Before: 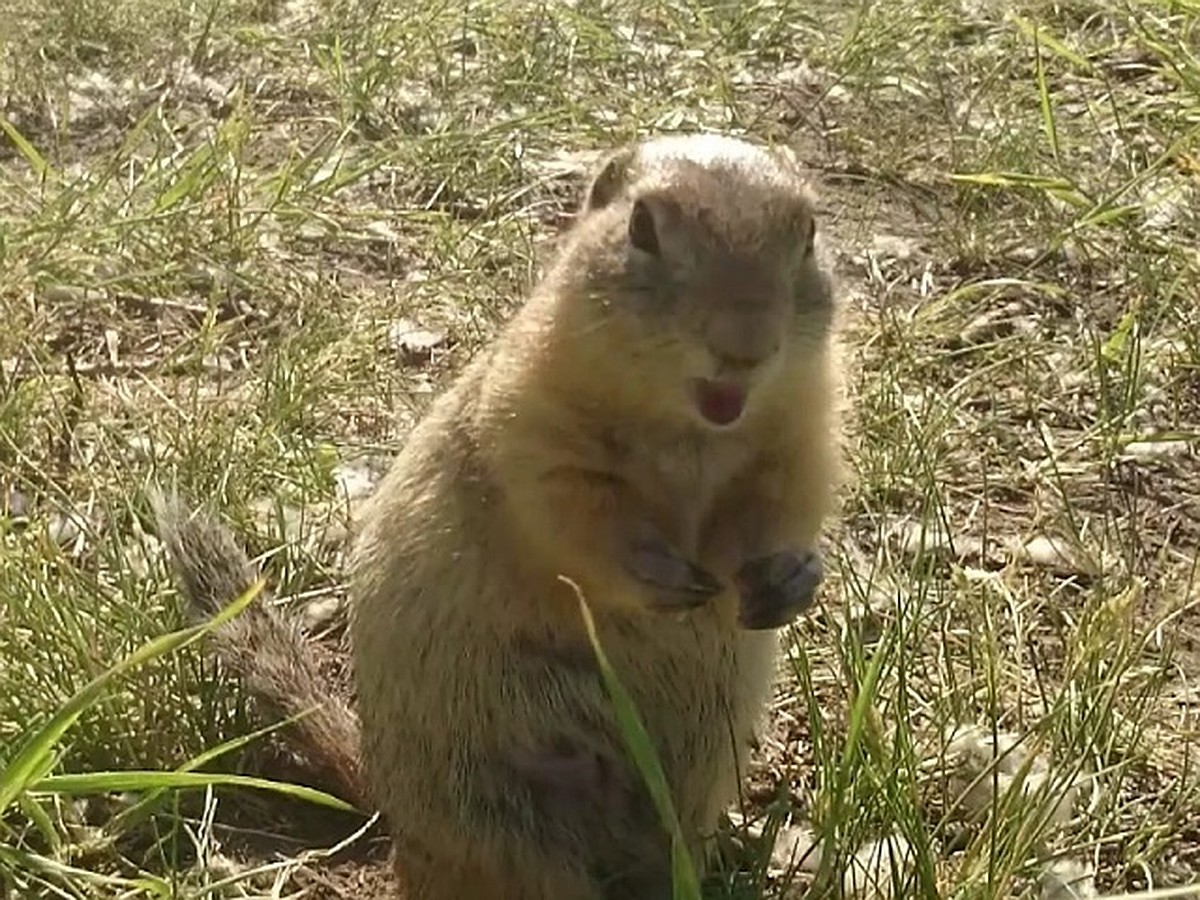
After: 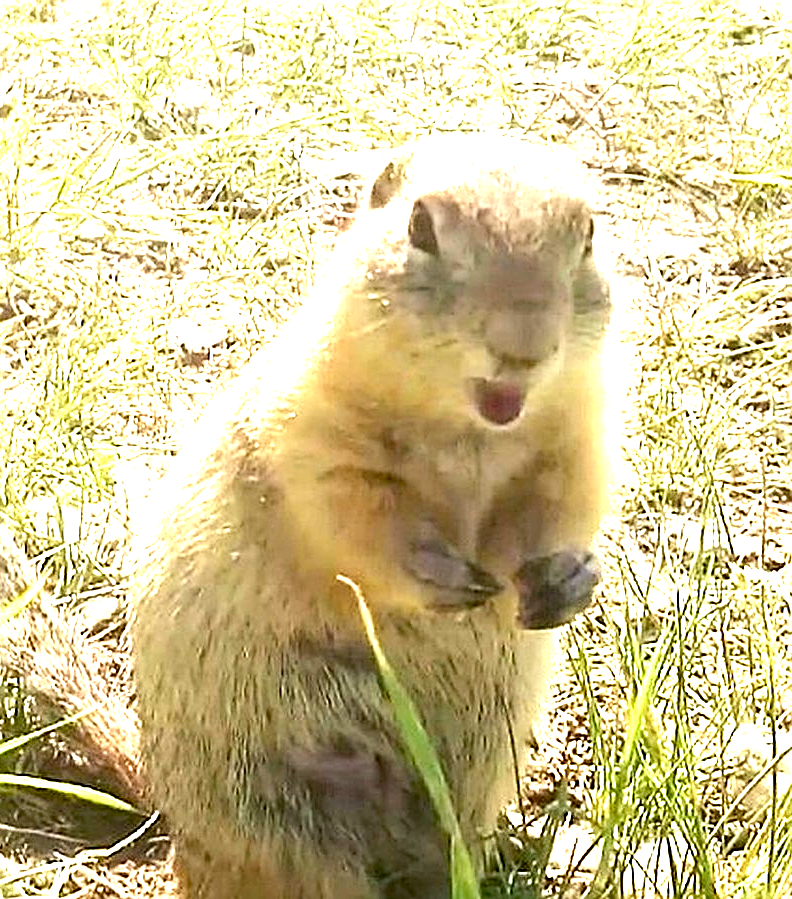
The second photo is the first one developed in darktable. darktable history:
crop and rotate: left 18.442%, right 15.508%
tone equalizer: -8 EV -0.417 EV, -7 EV -0.389 EV, -6 EV -0.333 EV, -5 EV -0.222 EV, -3 EV 0.222 EV, -2 EV 0.333 EV, -1 EV 0.389 EV, +0 EV 0.417 EV, edges refinement/feathering 500, mask exposure compensation -1.57 EV, preserve details no
exposure: black level correction 0.005, exposure 2.084 EV, compensate highlight preservation false
sharpen: on, module defaults
